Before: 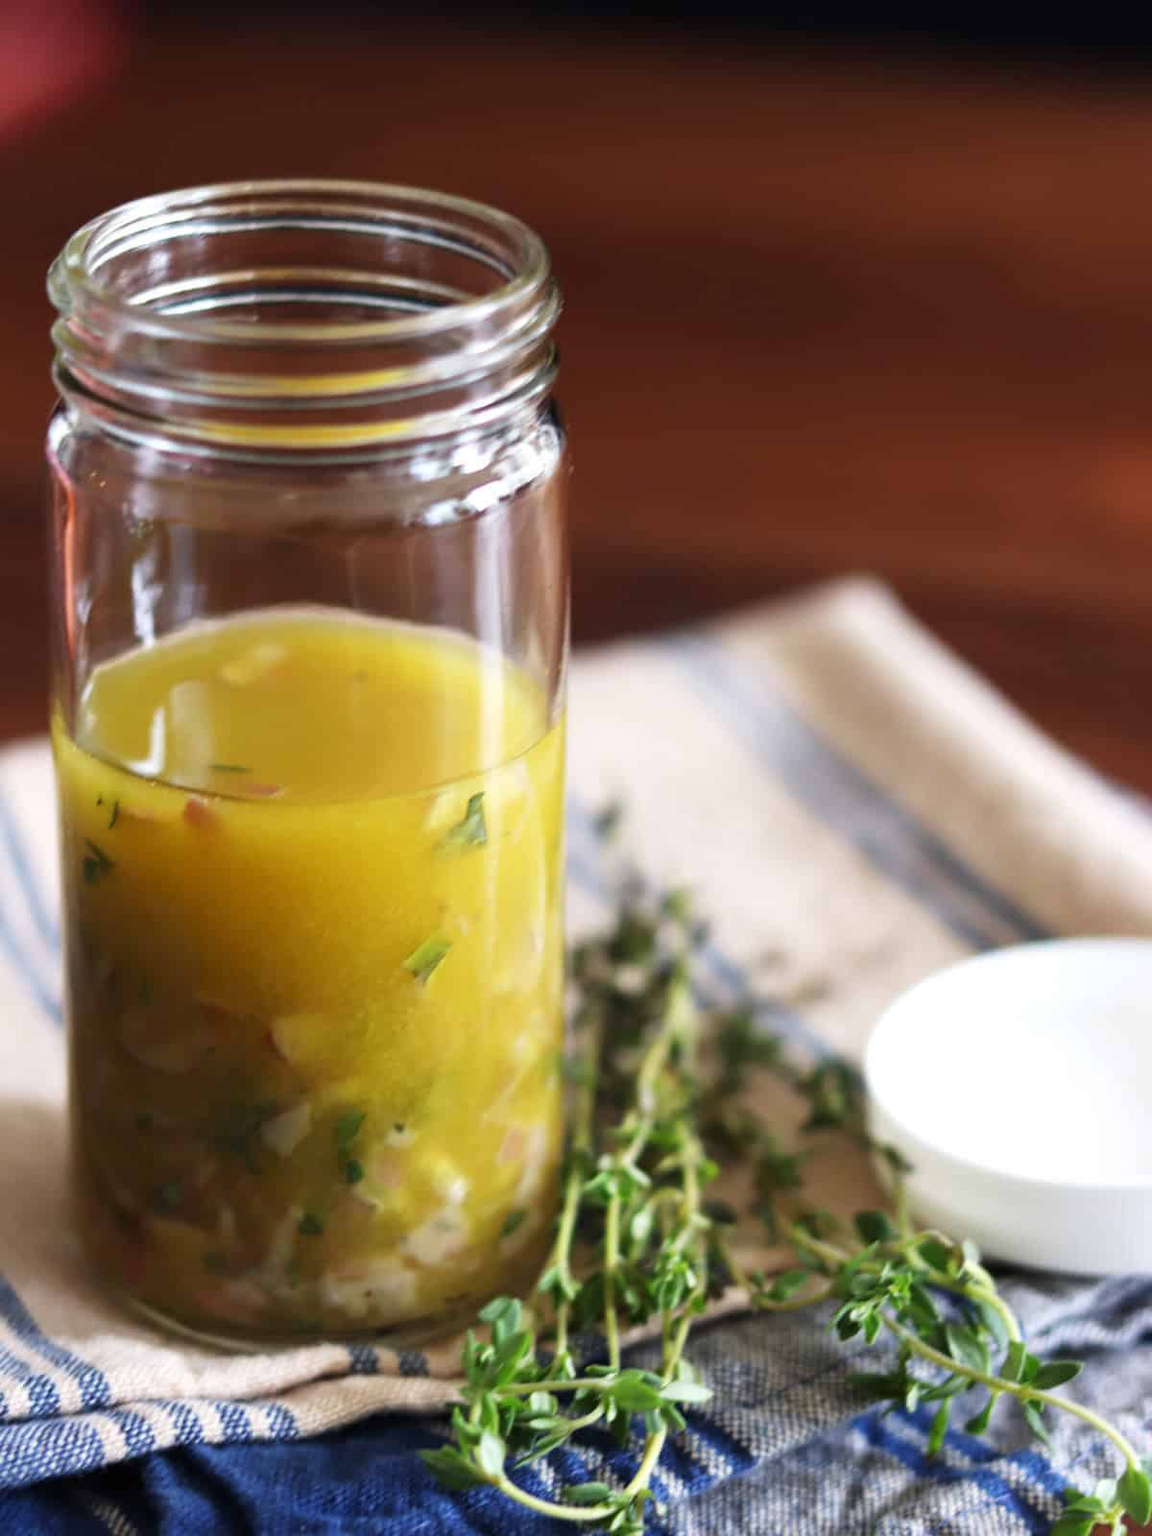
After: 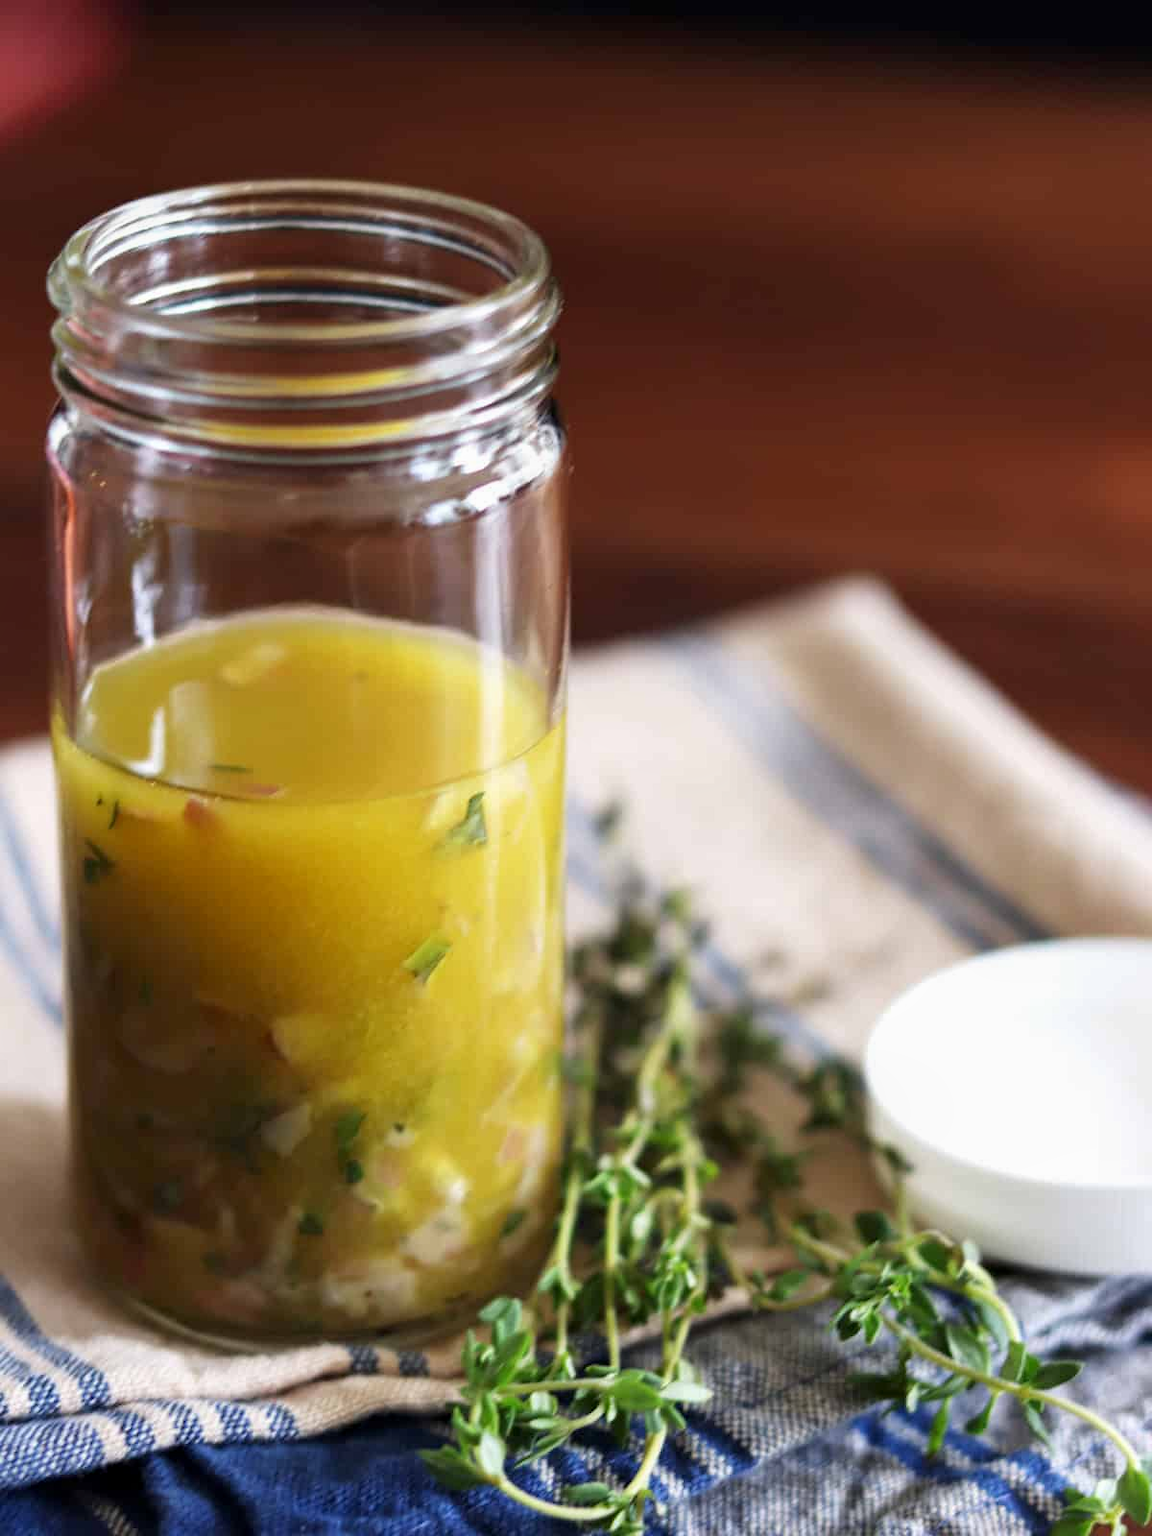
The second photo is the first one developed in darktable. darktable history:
white balance: emerald 1
local contrast: highlights 61%, shadows 106%, detail 107%, midtone range 0.529
